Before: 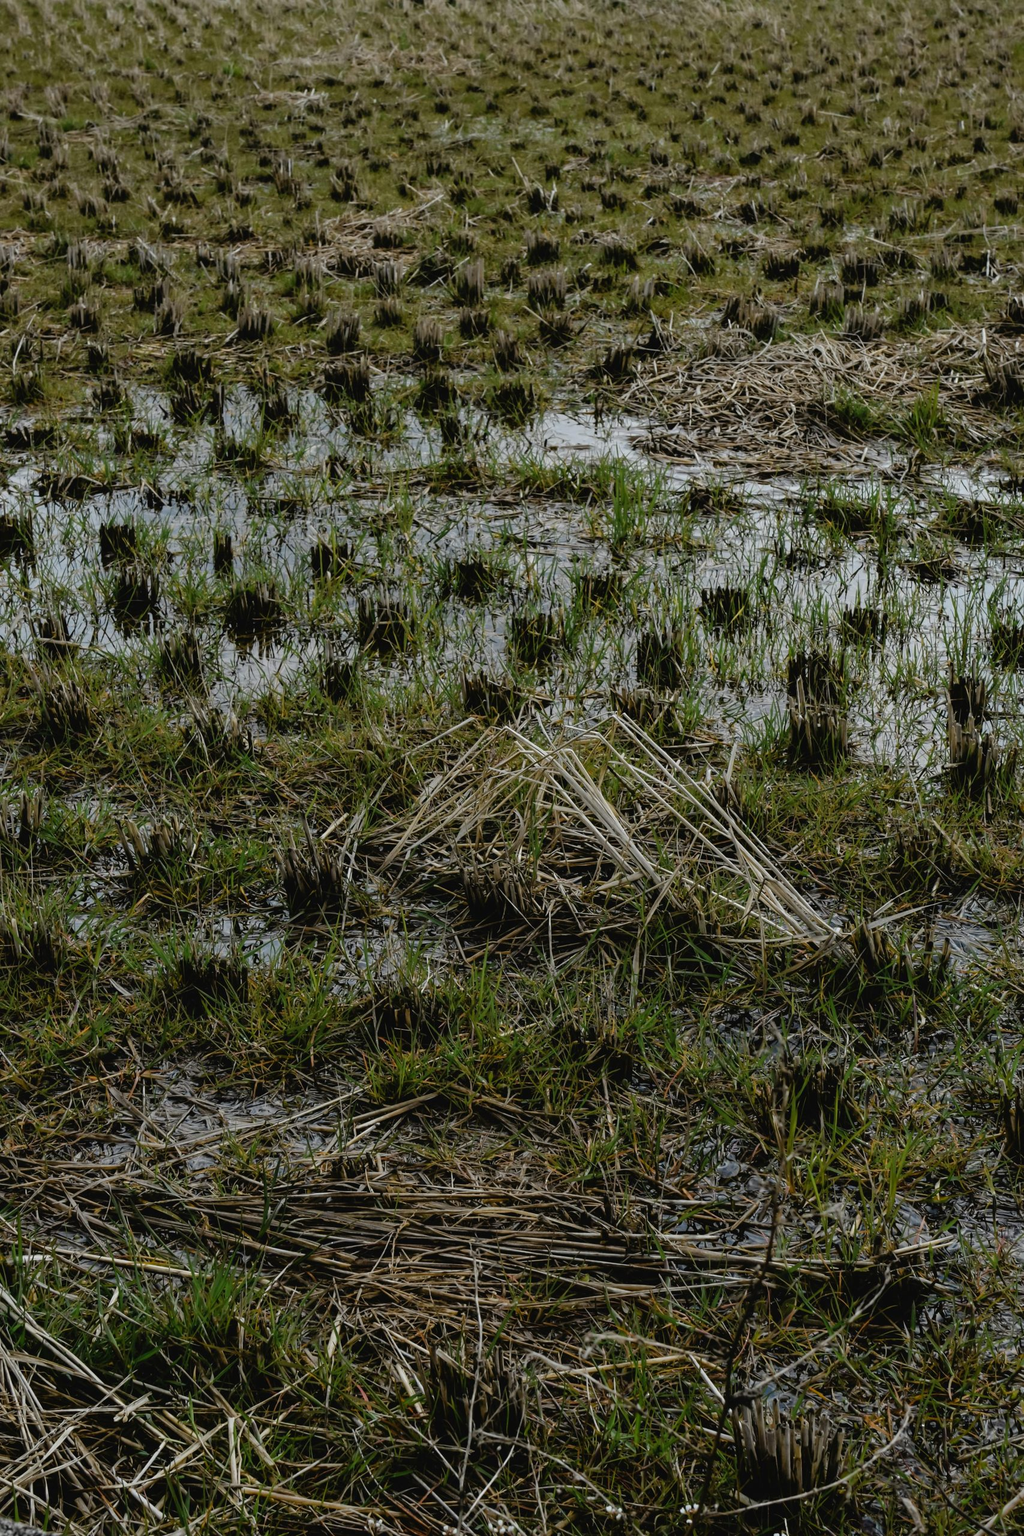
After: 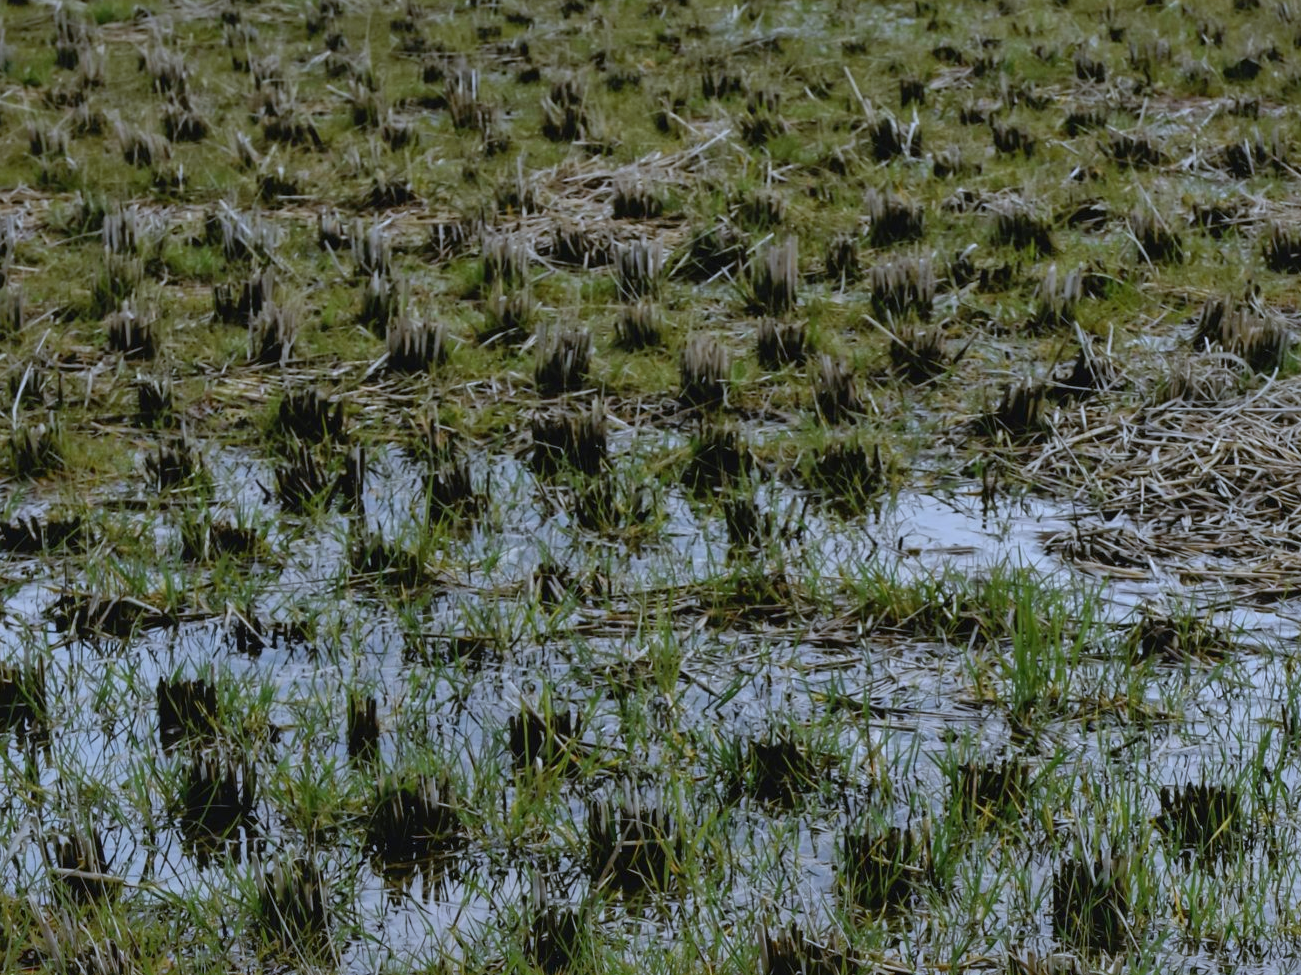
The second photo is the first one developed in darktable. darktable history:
crop: left 0.579%, top 7.627%, right 23.167%, bottom 54.275%
shadows and highlights: on, module defaults
white balance: red 0.948, green 1.02, blue 1.176
